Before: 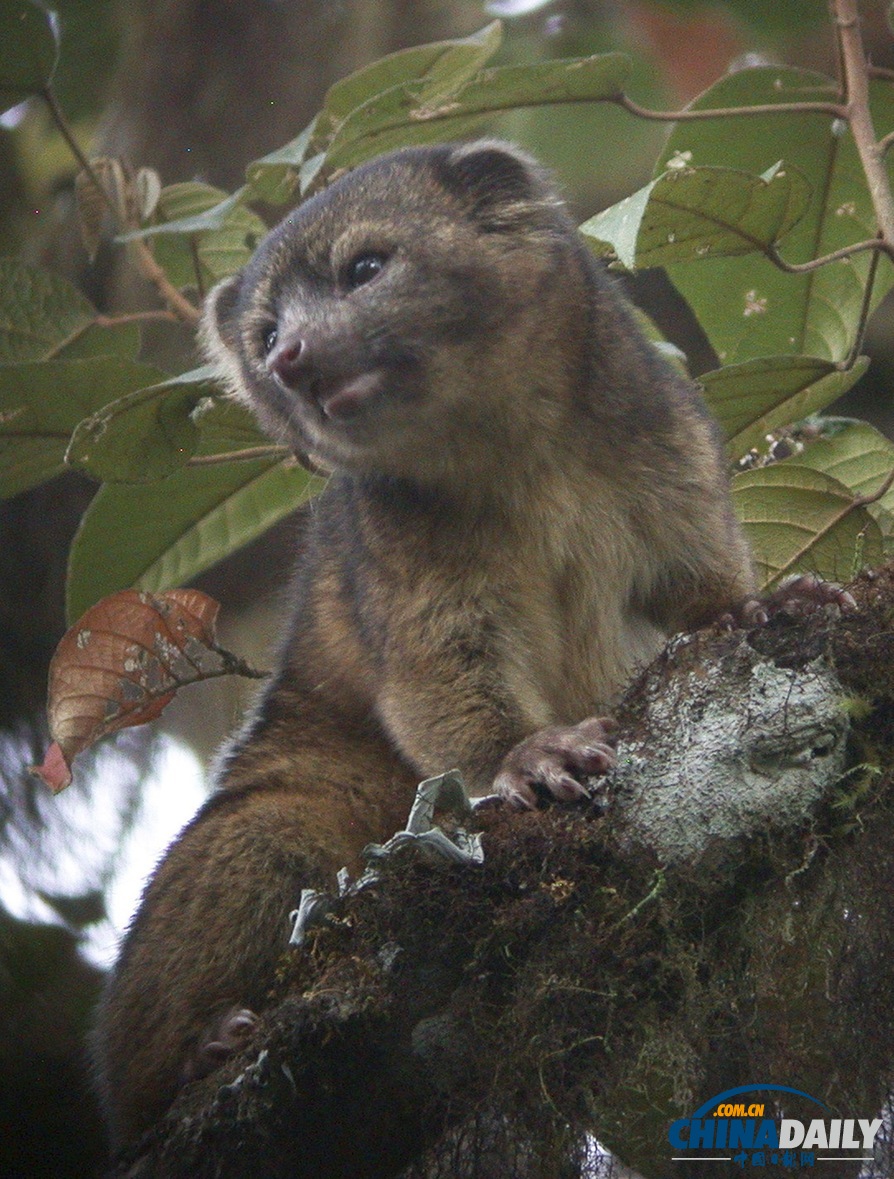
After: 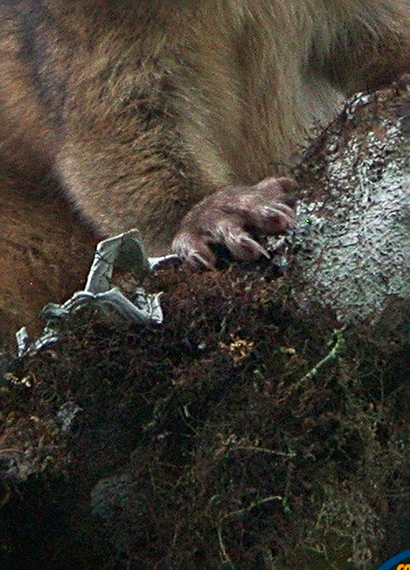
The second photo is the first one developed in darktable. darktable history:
crop: left 35.976%, top 45.819%, right 18.162%, bottom 5.807%
white balance: red 0.986, blue 1.01
sharpen: radius 2.767
rgb curve: curves: ch0 [(0, 0) (0.078, 0.051) (0.929, 0.956) (1, 1)], compensate middle gray true
